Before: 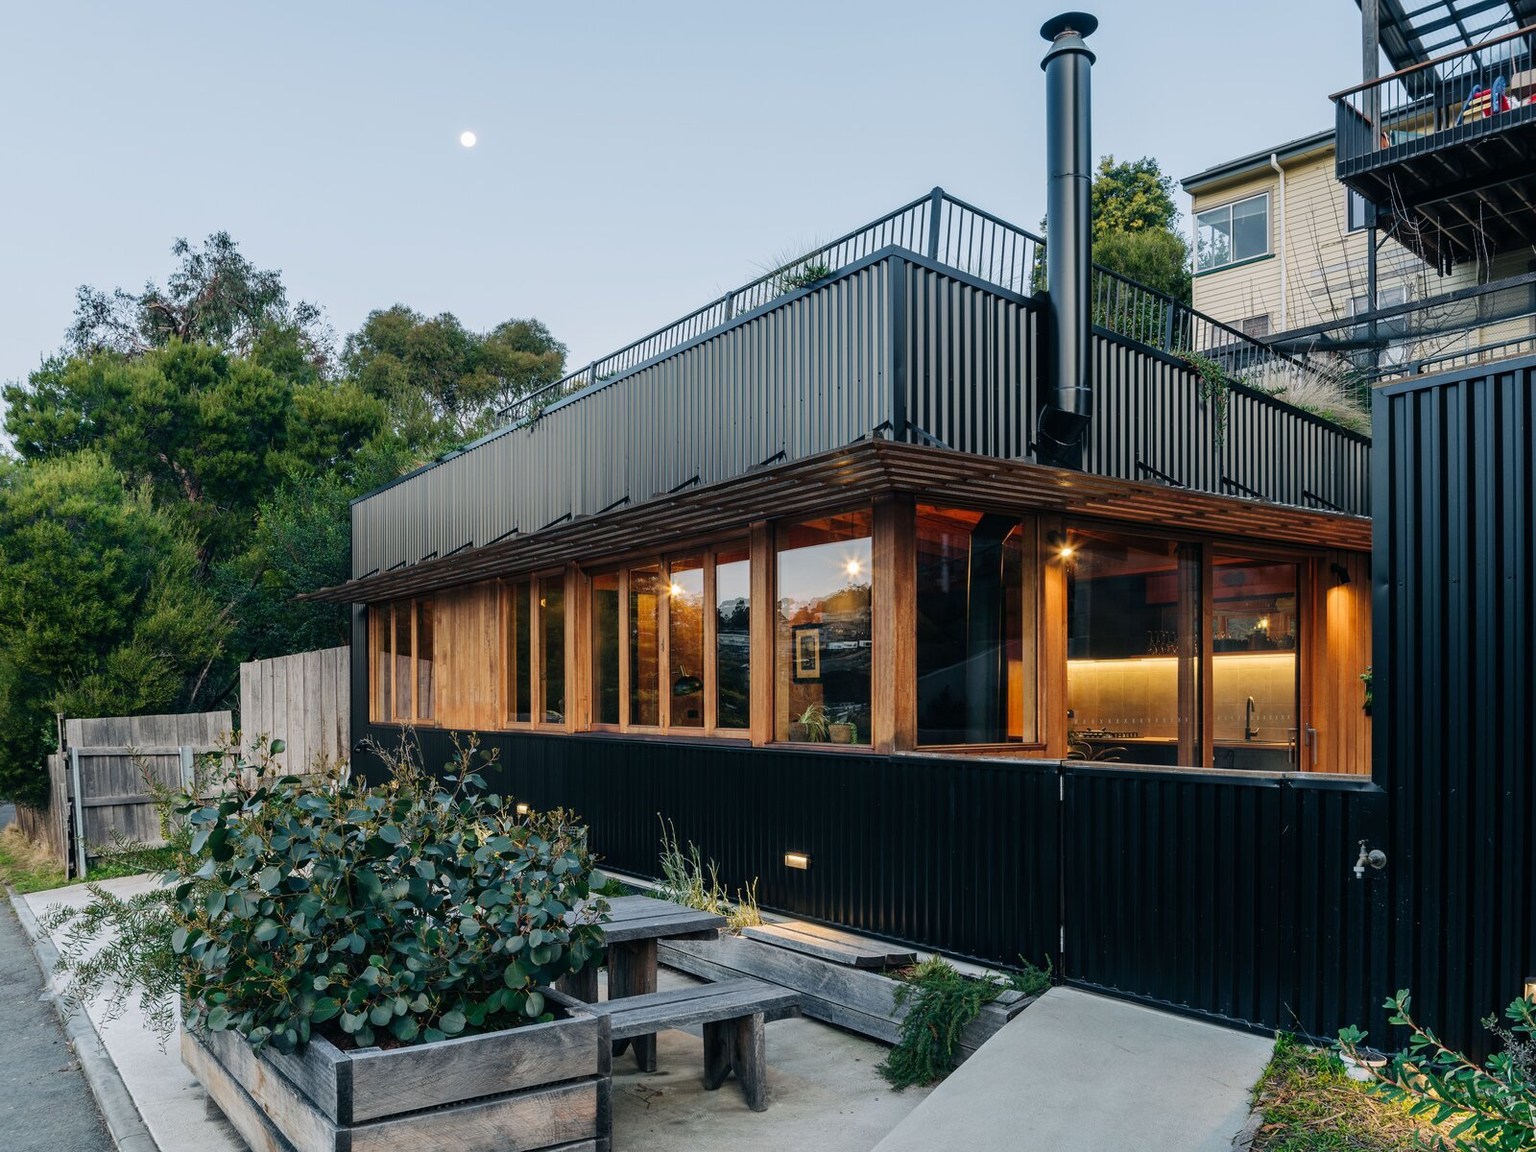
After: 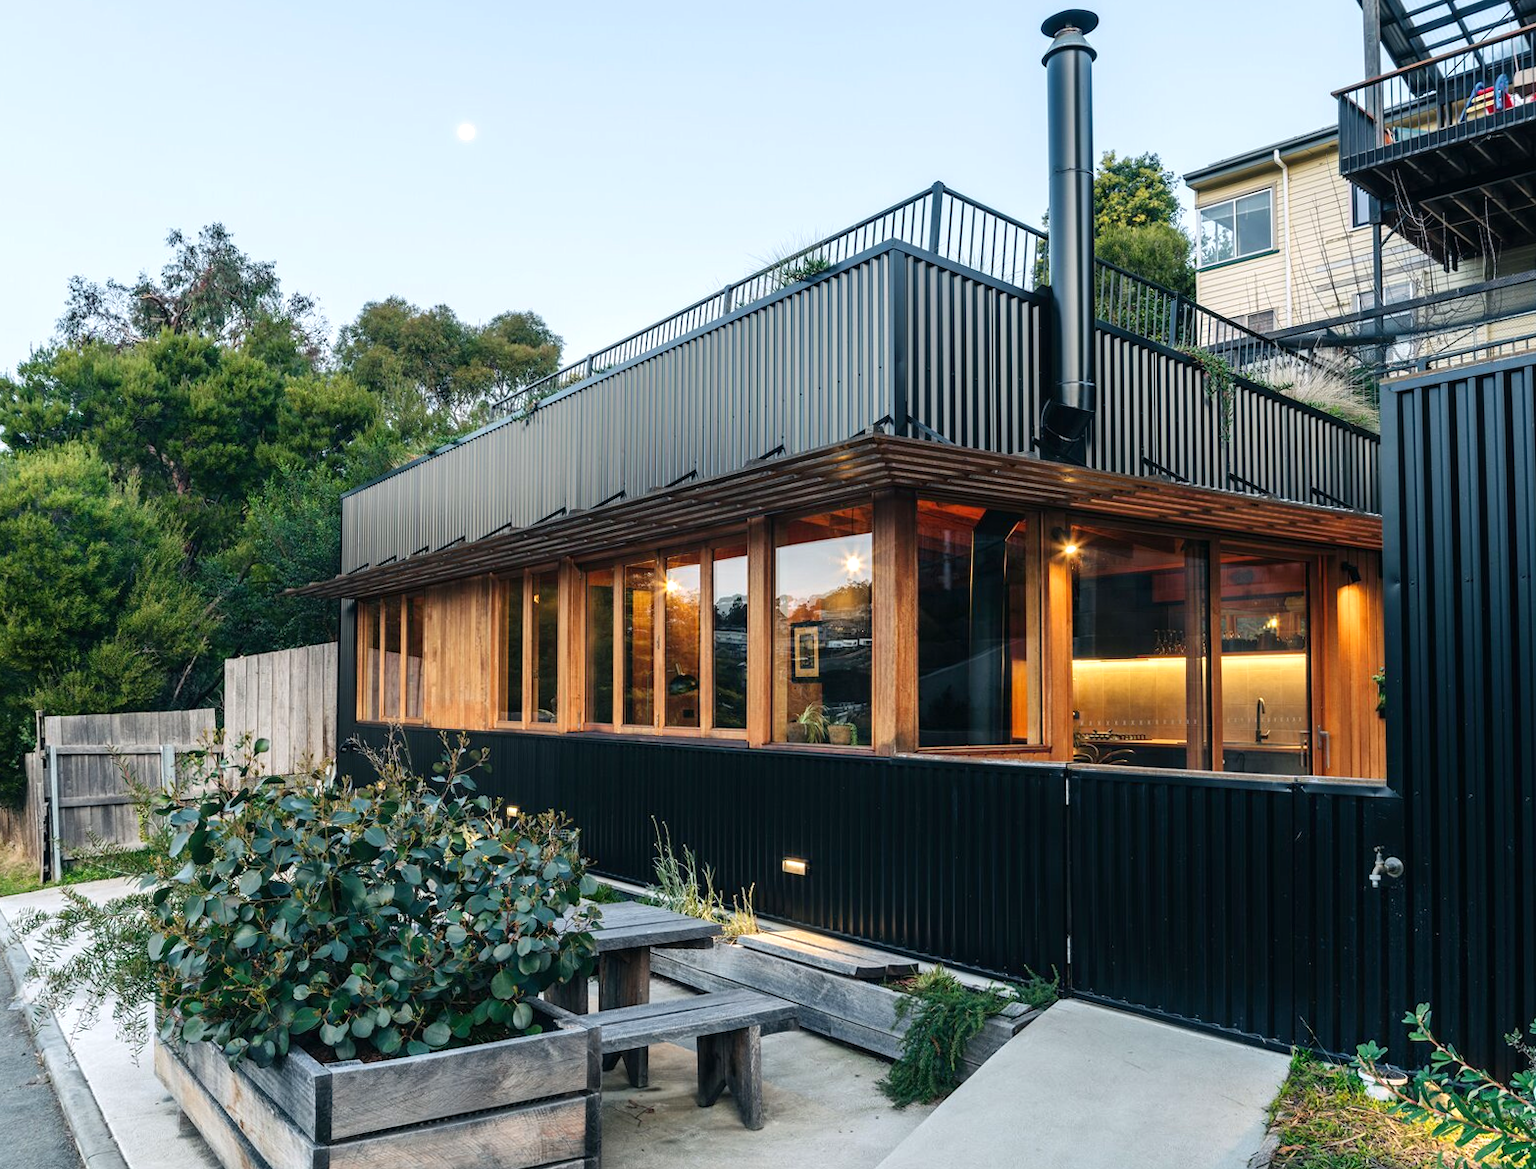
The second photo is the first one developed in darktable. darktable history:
local contrast: mode bilateral grid, contrast 20, coarseness 50, detail 102%, midtone range 0.2
exposure: black level correction 0, exposure 0.5 EV, compensate highlight preservation false
rotate and perspective: rotation 0.226°, lens shift (vertical) -0.042, crop left 0.023, crop right 0.982, crop top 0.006, crop bottom 0.994
